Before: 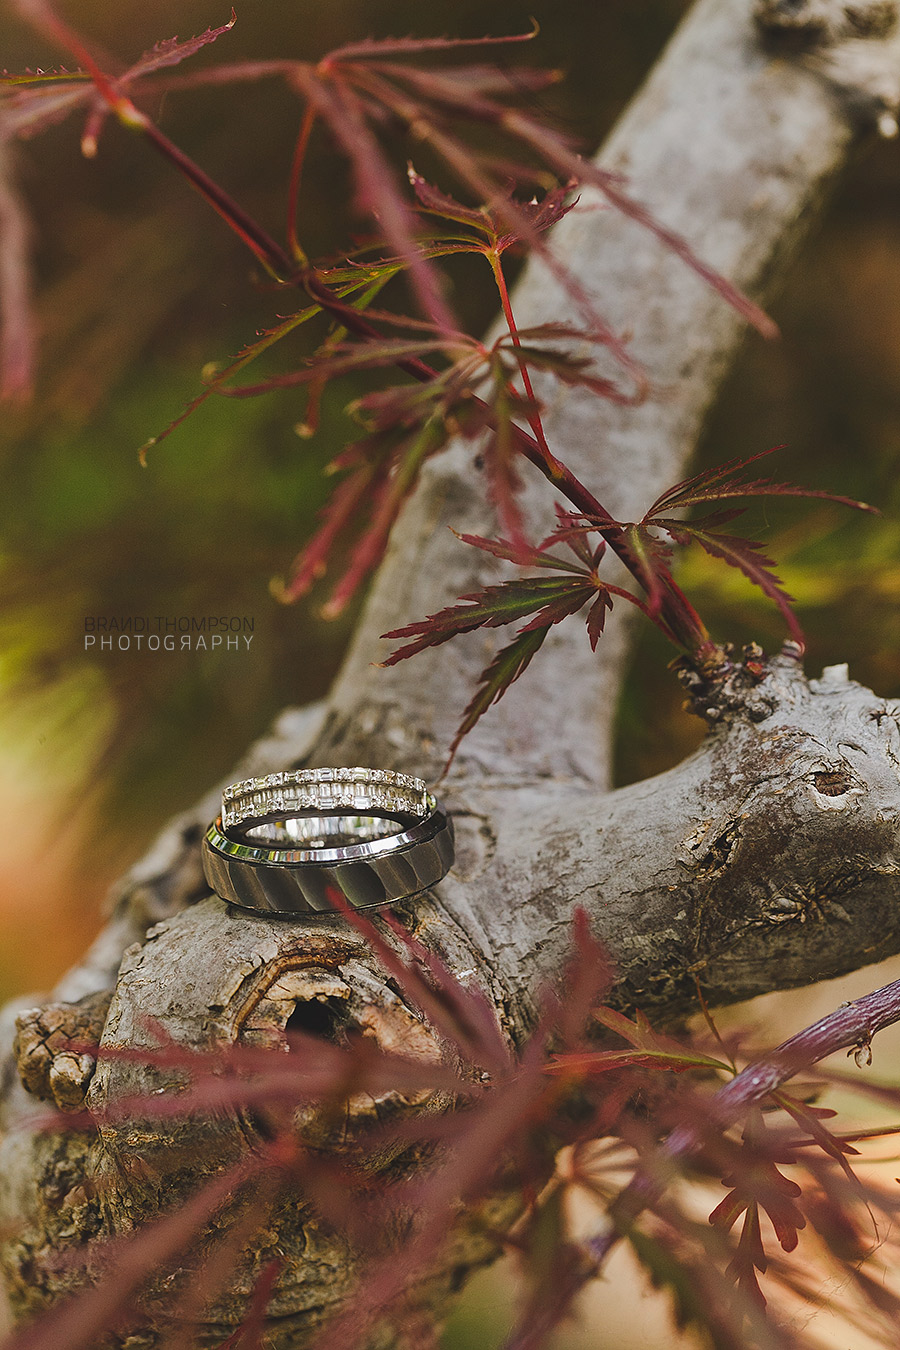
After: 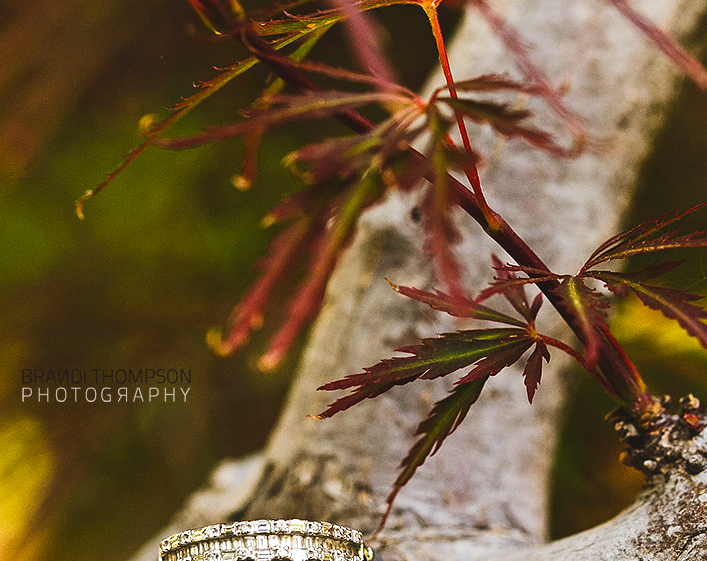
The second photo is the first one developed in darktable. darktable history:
color zones: curves: ch0 [(0, 0.511) (0.143, 0.531) (0.286, 0.56) (0.429, 0.5) (0.571, 0.5) (0.714, 0.5) (0.857, 0.5) (1, 0.5)]; ch1 [(0, 0.525) (0.143, 0.705) (0.286, 0.715) (0.429, 0.35) (0.571, 0.35) (0.714, 0.35) (0.857, 0.4) (1, 0.4)]; ch2 [(0, 0.572) (0.143, 0.512) (0.286, 0.473) (0.429, 0.45) (0.571, 0.5) (0.714, 0.5) (0.857, 0.518) (1, 0.518)]
crop: left 7.036%, top 18.398%, right 14.379%, bottom 40.043%
tone equalizer: -8 EV -0.75 EV, -7 EV -0.7 EV, -6 EV -0.6 EV, -5 EV -0.4 EV, -3 EV 0.4 EV, -2 EV 0.6 EV, -1 EV 0.7 EV, +0 EV 0.75 EV, edges refinement/feathering 500, mask exposure compensation -1.57 EV, preserve details no
